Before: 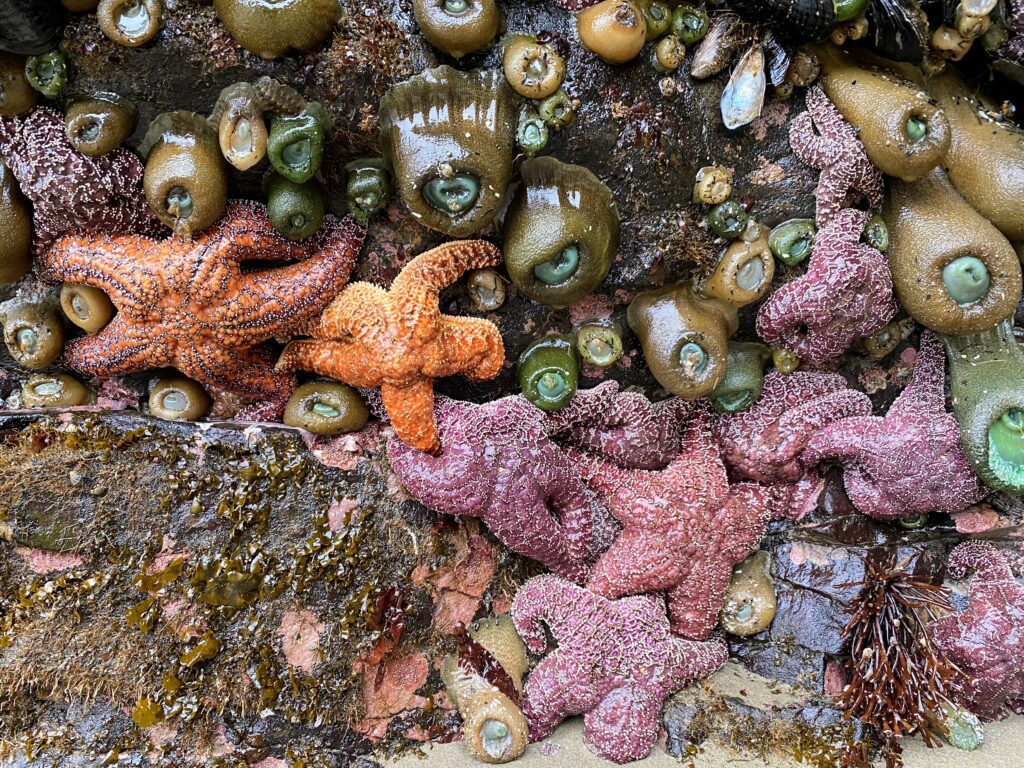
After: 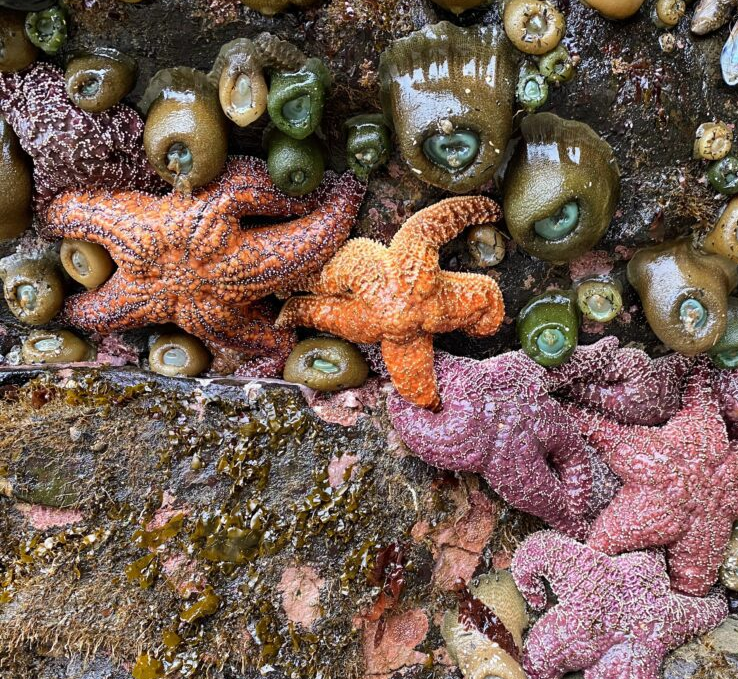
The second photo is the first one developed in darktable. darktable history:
crop: top 5.786%, right 27.837%, bottom 5.697%
